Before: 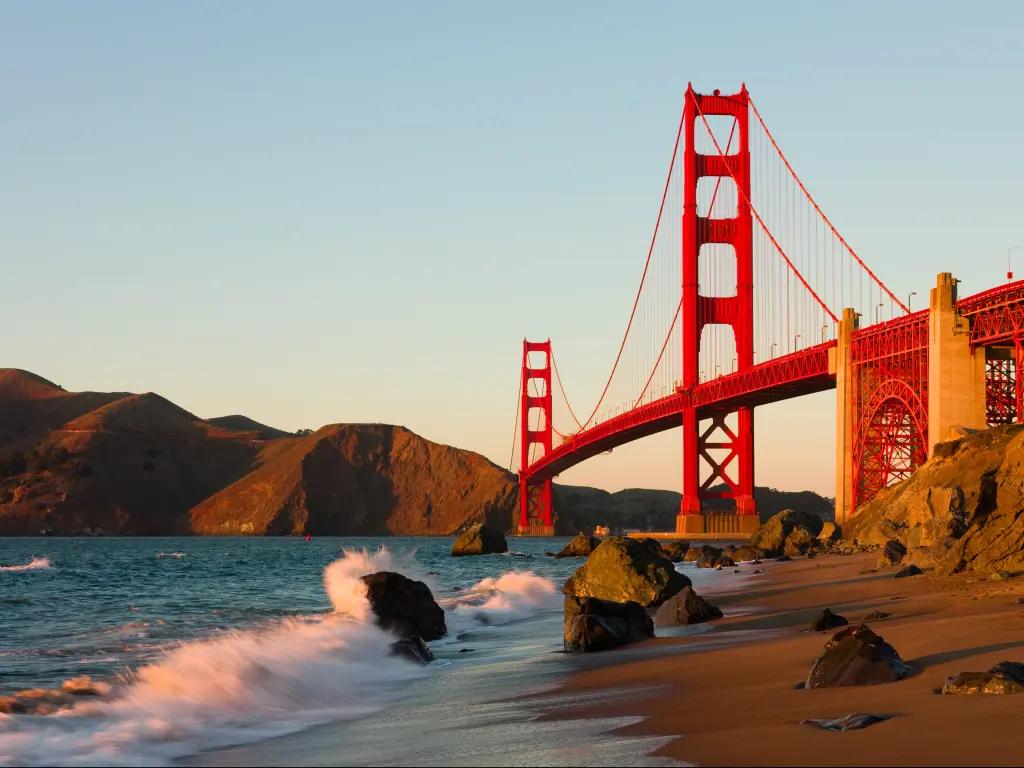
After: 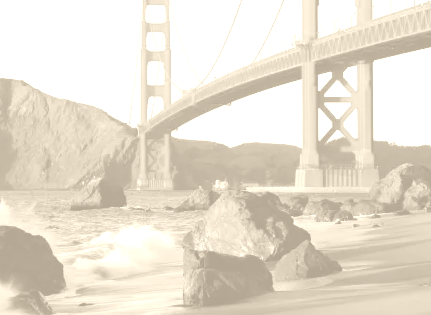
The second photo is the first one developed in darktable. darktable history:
filmic rgb: black relative exposure -14.19 EV, white relative exposure 3.39 EV, hardness 7.89, preserve chrominance max RGB
crop: left 37.221%, top 45.169%, right 20.63%, bottom 13.777%
exposure: exposure 0.375 EV, compensate highlight preservation false
colorize: hue 36°, saturation 71%, lightness 80.79%
